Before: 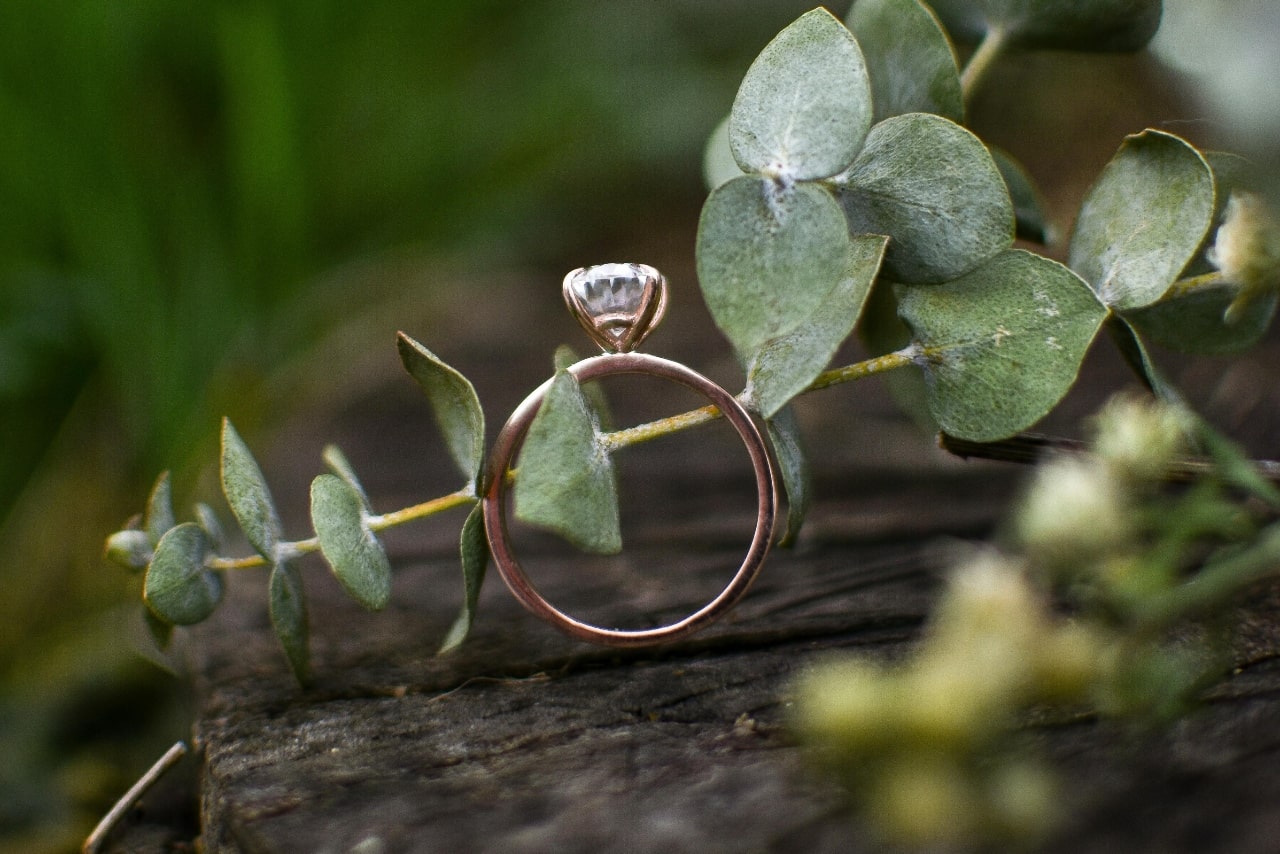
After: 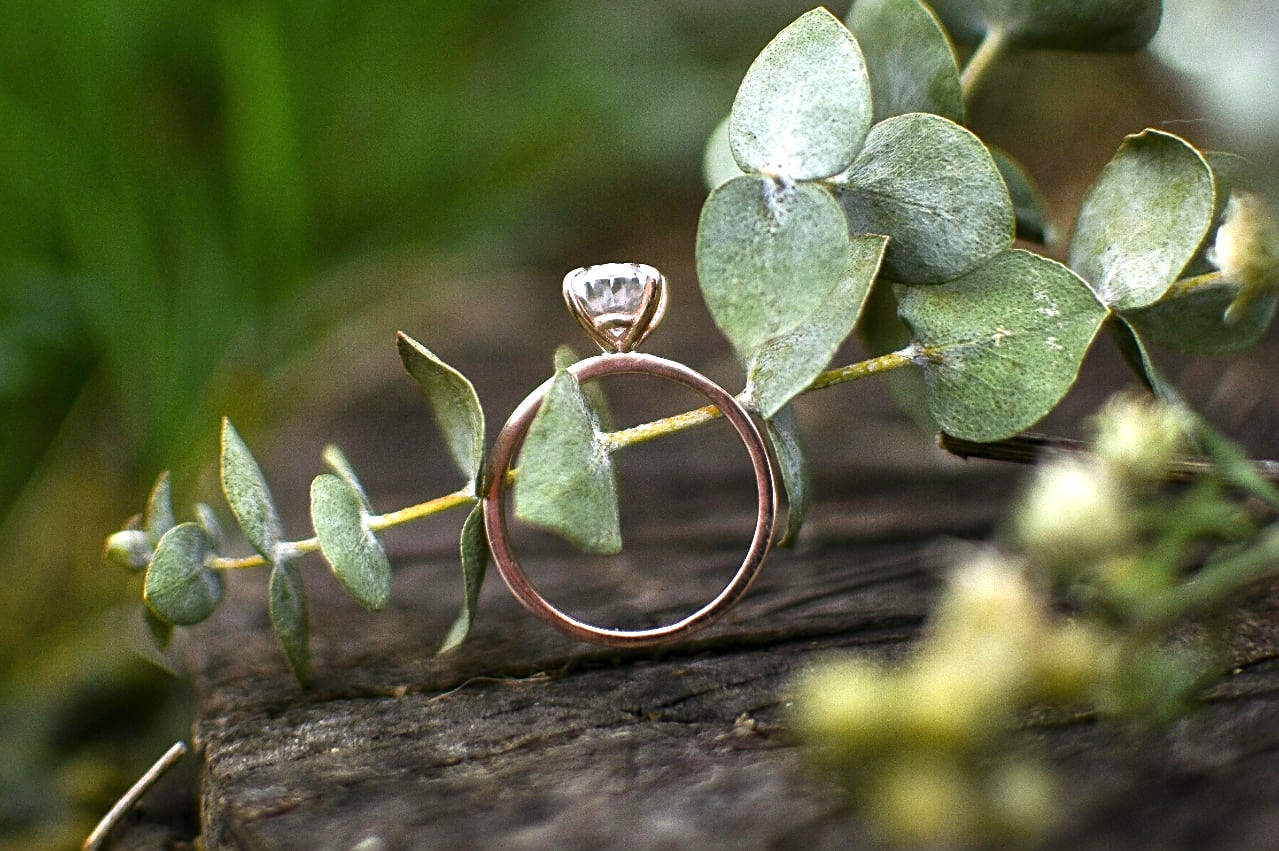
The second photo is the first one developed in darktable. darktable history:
exposure: exposure 0.78 EV, compensate highlight preservation false
sharpen: on, module defaults
crop: top 0.061%, bottom 0.181%
